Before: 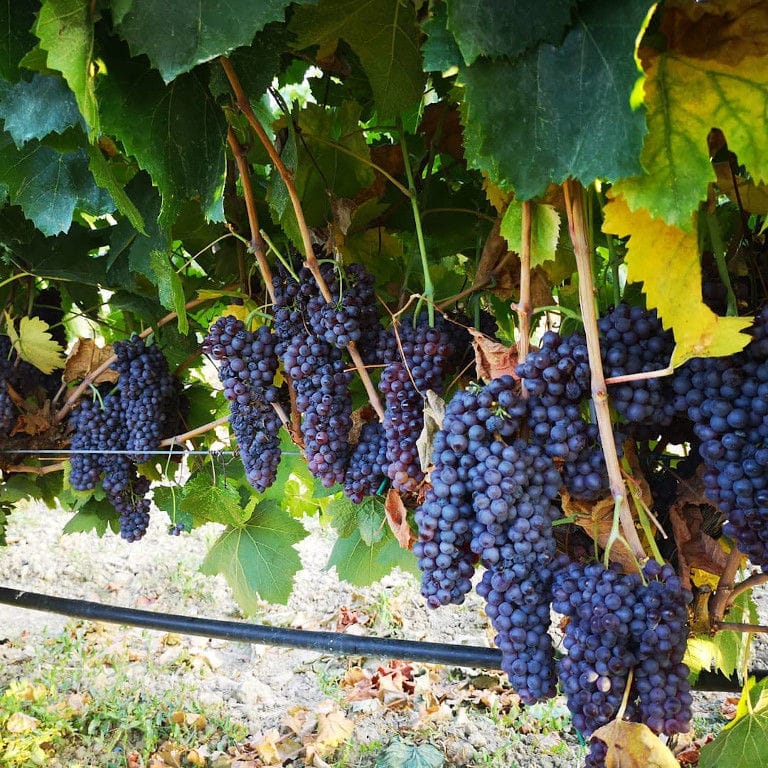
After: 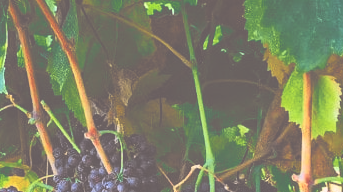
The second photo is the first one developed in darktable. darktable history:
exposure: black level correction -0.087, compensate highlight preservation false
tone curve: curves: ch0 [(0, 0.012) (0.144, 0.137) (0.326, 0.386) (0.489, 0.573) (0.656, 0.763) (0.849, 0.902) (1, 0.974)]; ch1 [(0, 0) (0.366, 0.367) (0.475, 0.453) (0.487, 0.501) (0.519, 0.527) (0.544, 0.579) (0.562, 0.619) (0.622, 0.694) (1, 1)]; ch2 [(0, 0) (0.333, 0.346) (0.375, 0.375) (0.424, 0.43) (0.476, 0.492) (0.502, 0.503) (0.533, 0.541) (0.572, 0.615) (0.605, 0.656) (0.641, 0.709) (1, 1)], color space Lab, independent channels, preserve colors none
crop: left 28.64%, top 16.832%, right 26.637%, bottom 58.055%
